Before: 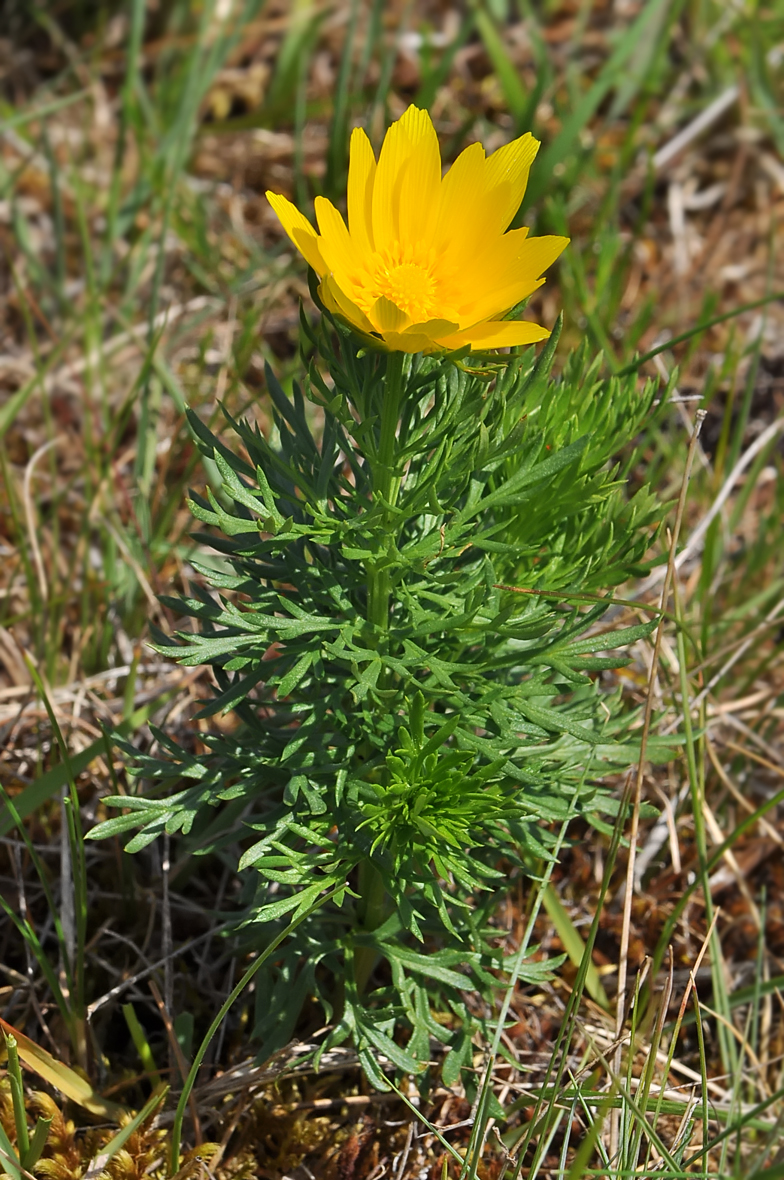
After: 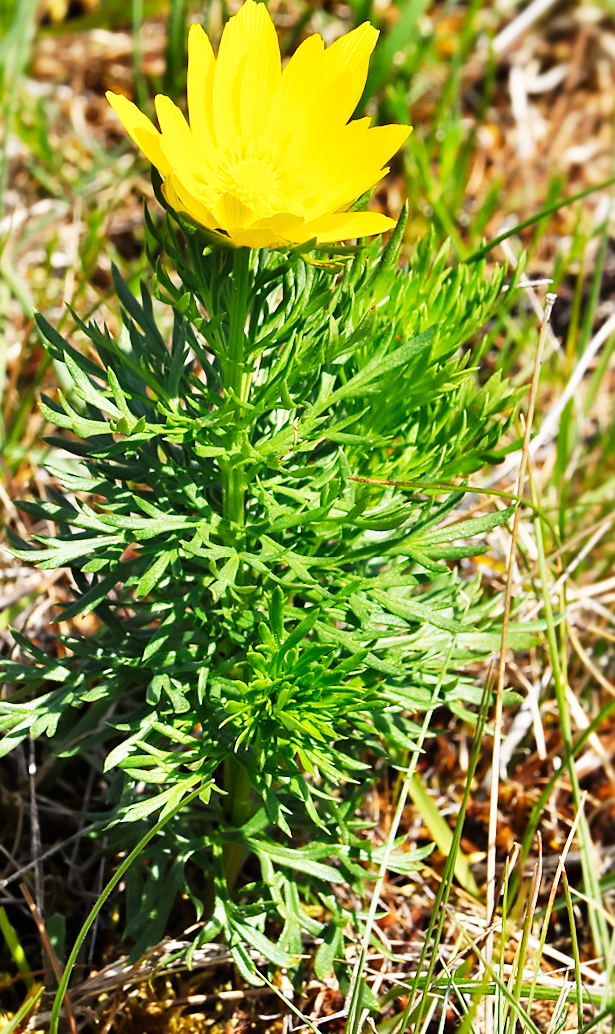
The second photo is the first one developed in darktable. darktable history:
crop and rotate: left 17.959%, top 5.771%, right 1.742%
base curve: curves: ch0 [(0, 0) (0.007, 0.004) (0.027, 0.03) (0.046, 0.07) (0.207, 0.54) (0.442, 0.872) (0.673, 0.972) (1, 1)], preserve colors none
rotate and perspective: rotation -2.12°, lens shift (vertical) 0.009, lens shift (horizontal) -0.008, automatic cropping original format, crop left 0.036, crop right 0.964, crop top 0.05, crop bottom 0.959
